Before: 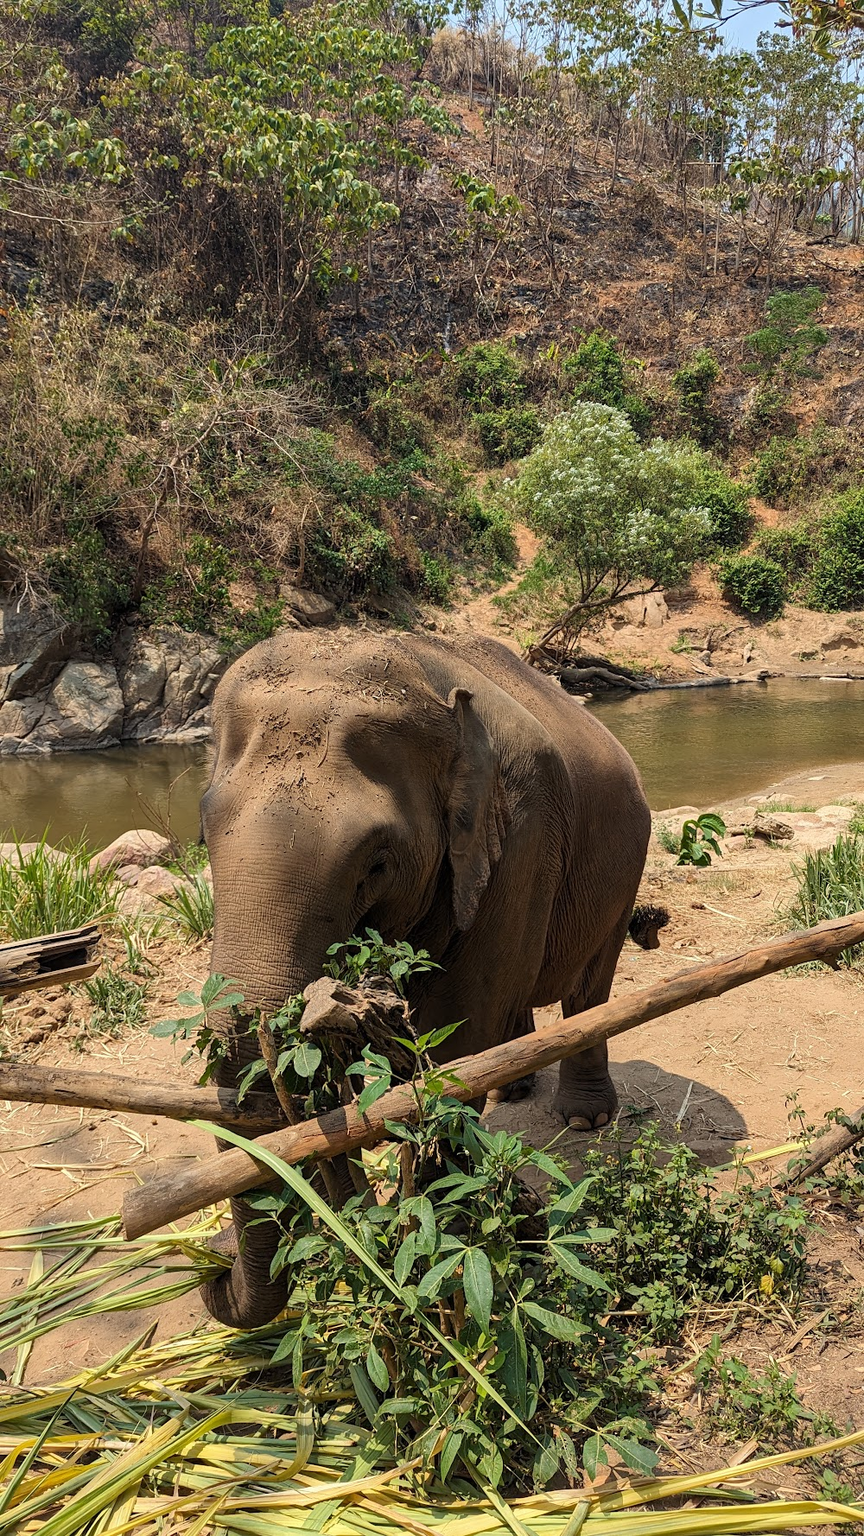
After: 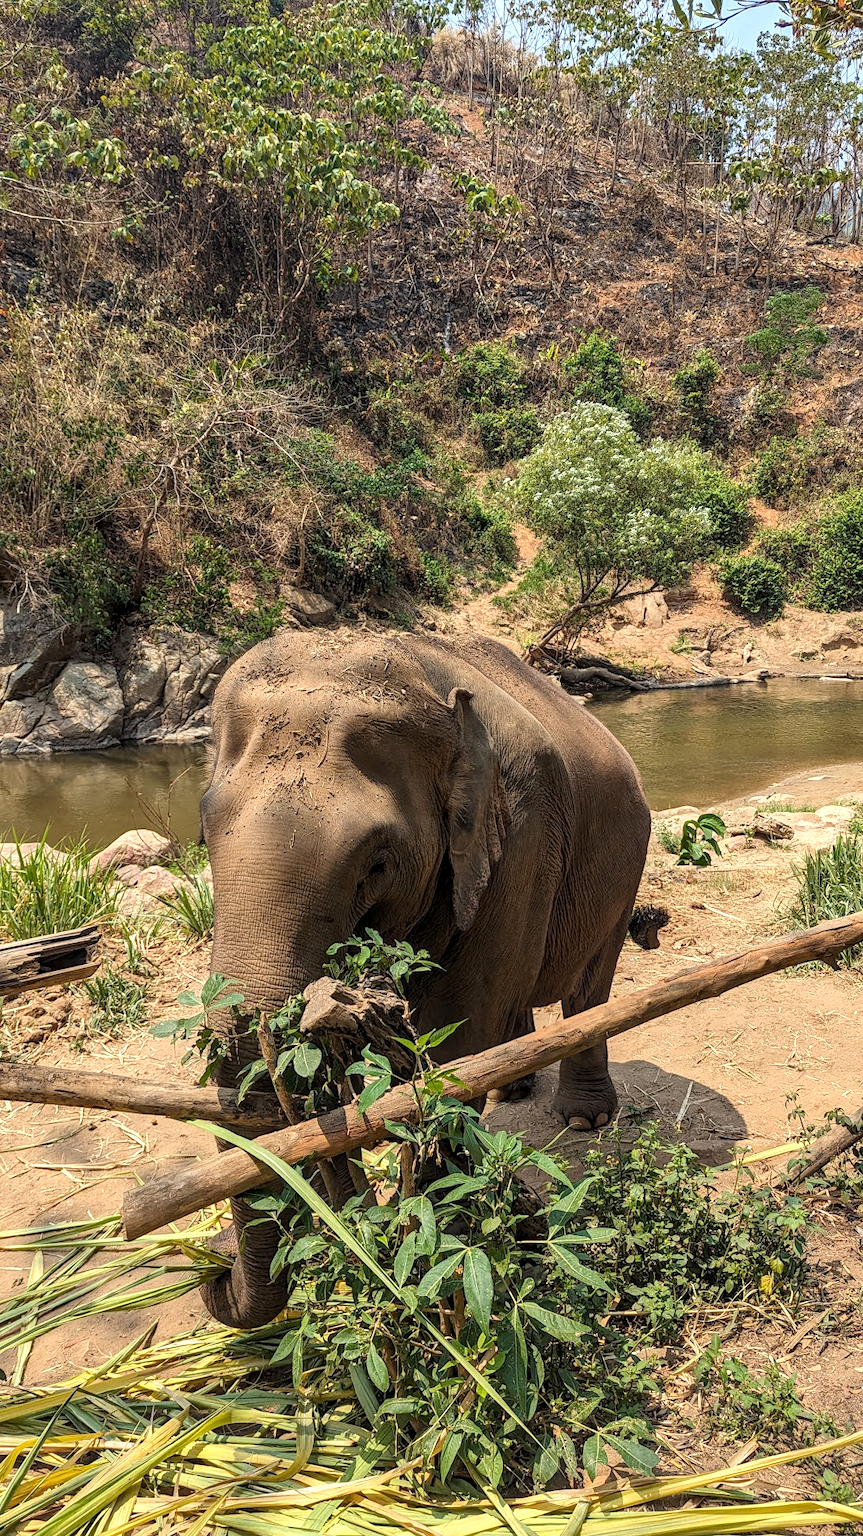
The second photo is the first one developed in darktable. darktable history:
local contrast: on, module defaults
exposure: exposure 0.3 EV, compensate highlight preservation false
